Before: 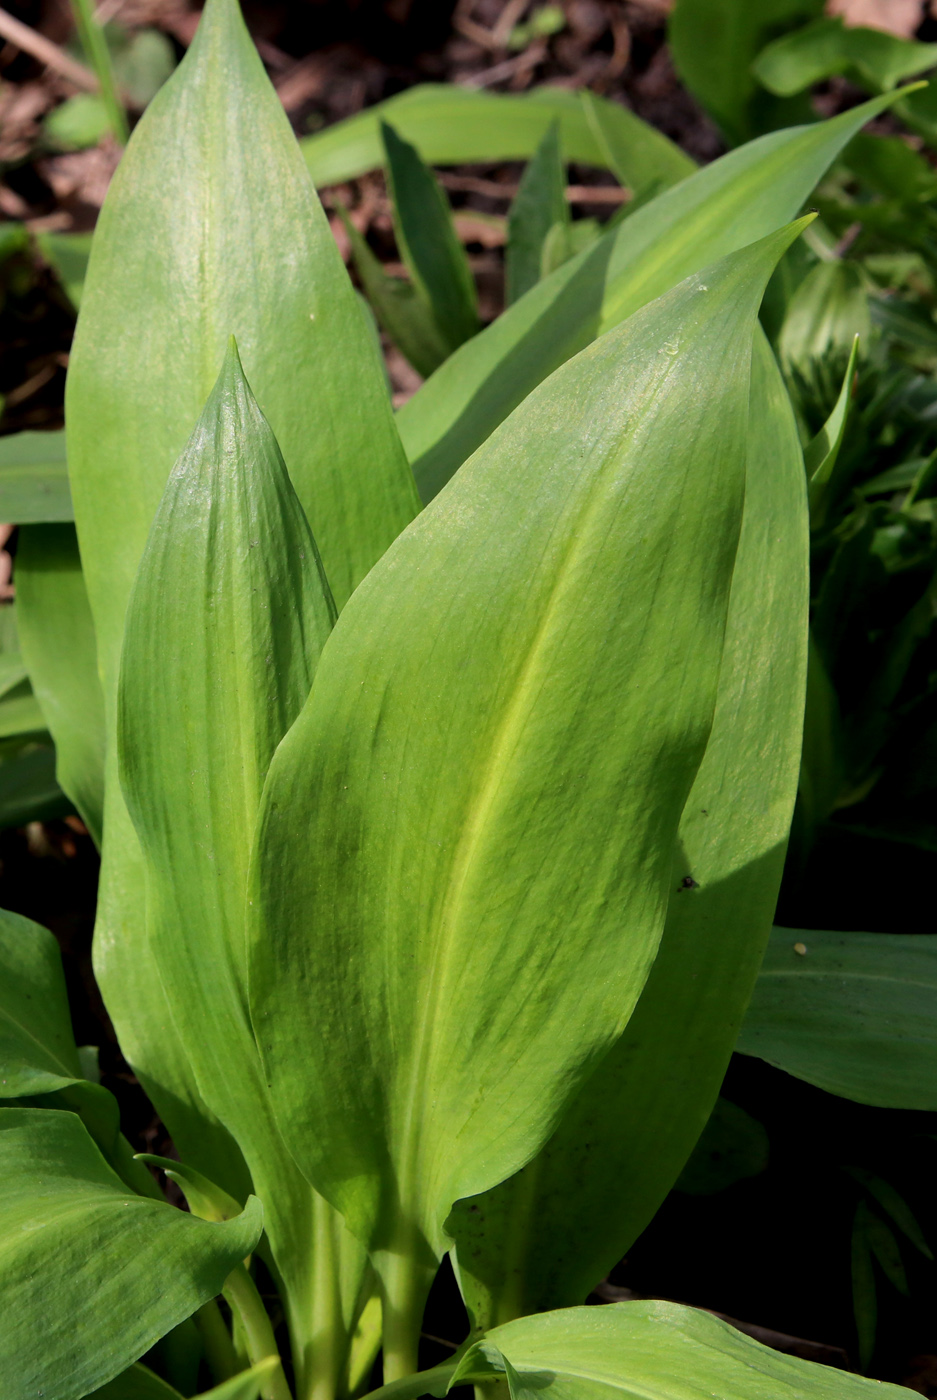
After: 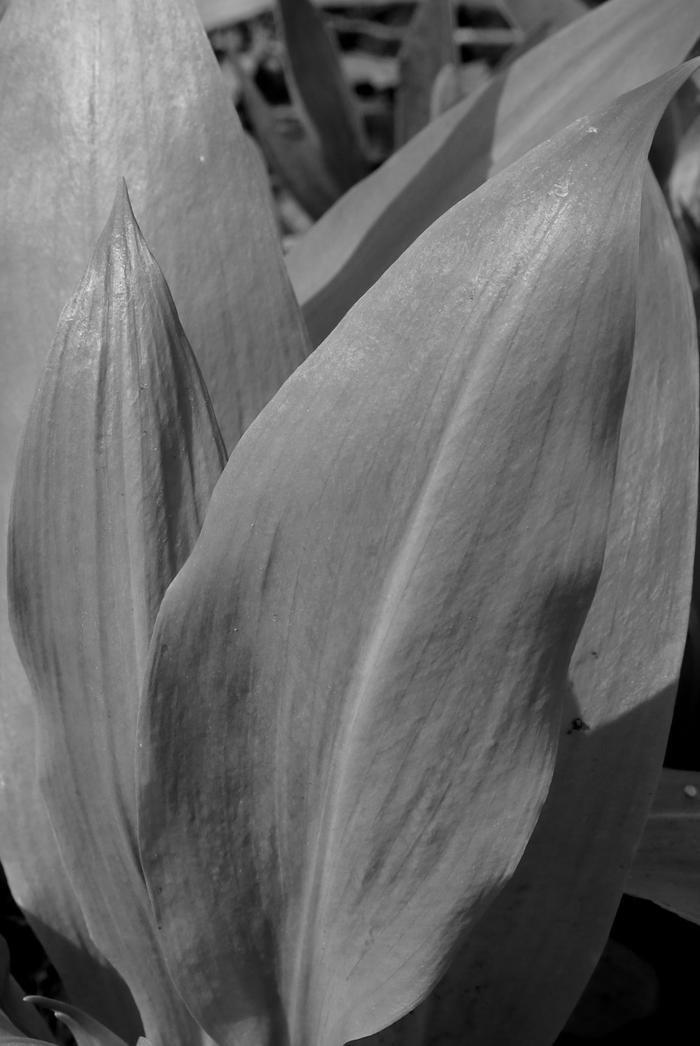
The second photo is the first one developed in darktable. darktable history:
crop and rotate: left 11.831%, top 11.346%, right 13.429%, bottom 13.899%
color calibration: output gray [0.18, 0.41, 0.41, 0], gray › normalize channels true, illuminant same as pipeline (D50), adaptation XYZ, x 0.346, y 0.359, gamut compression 0
